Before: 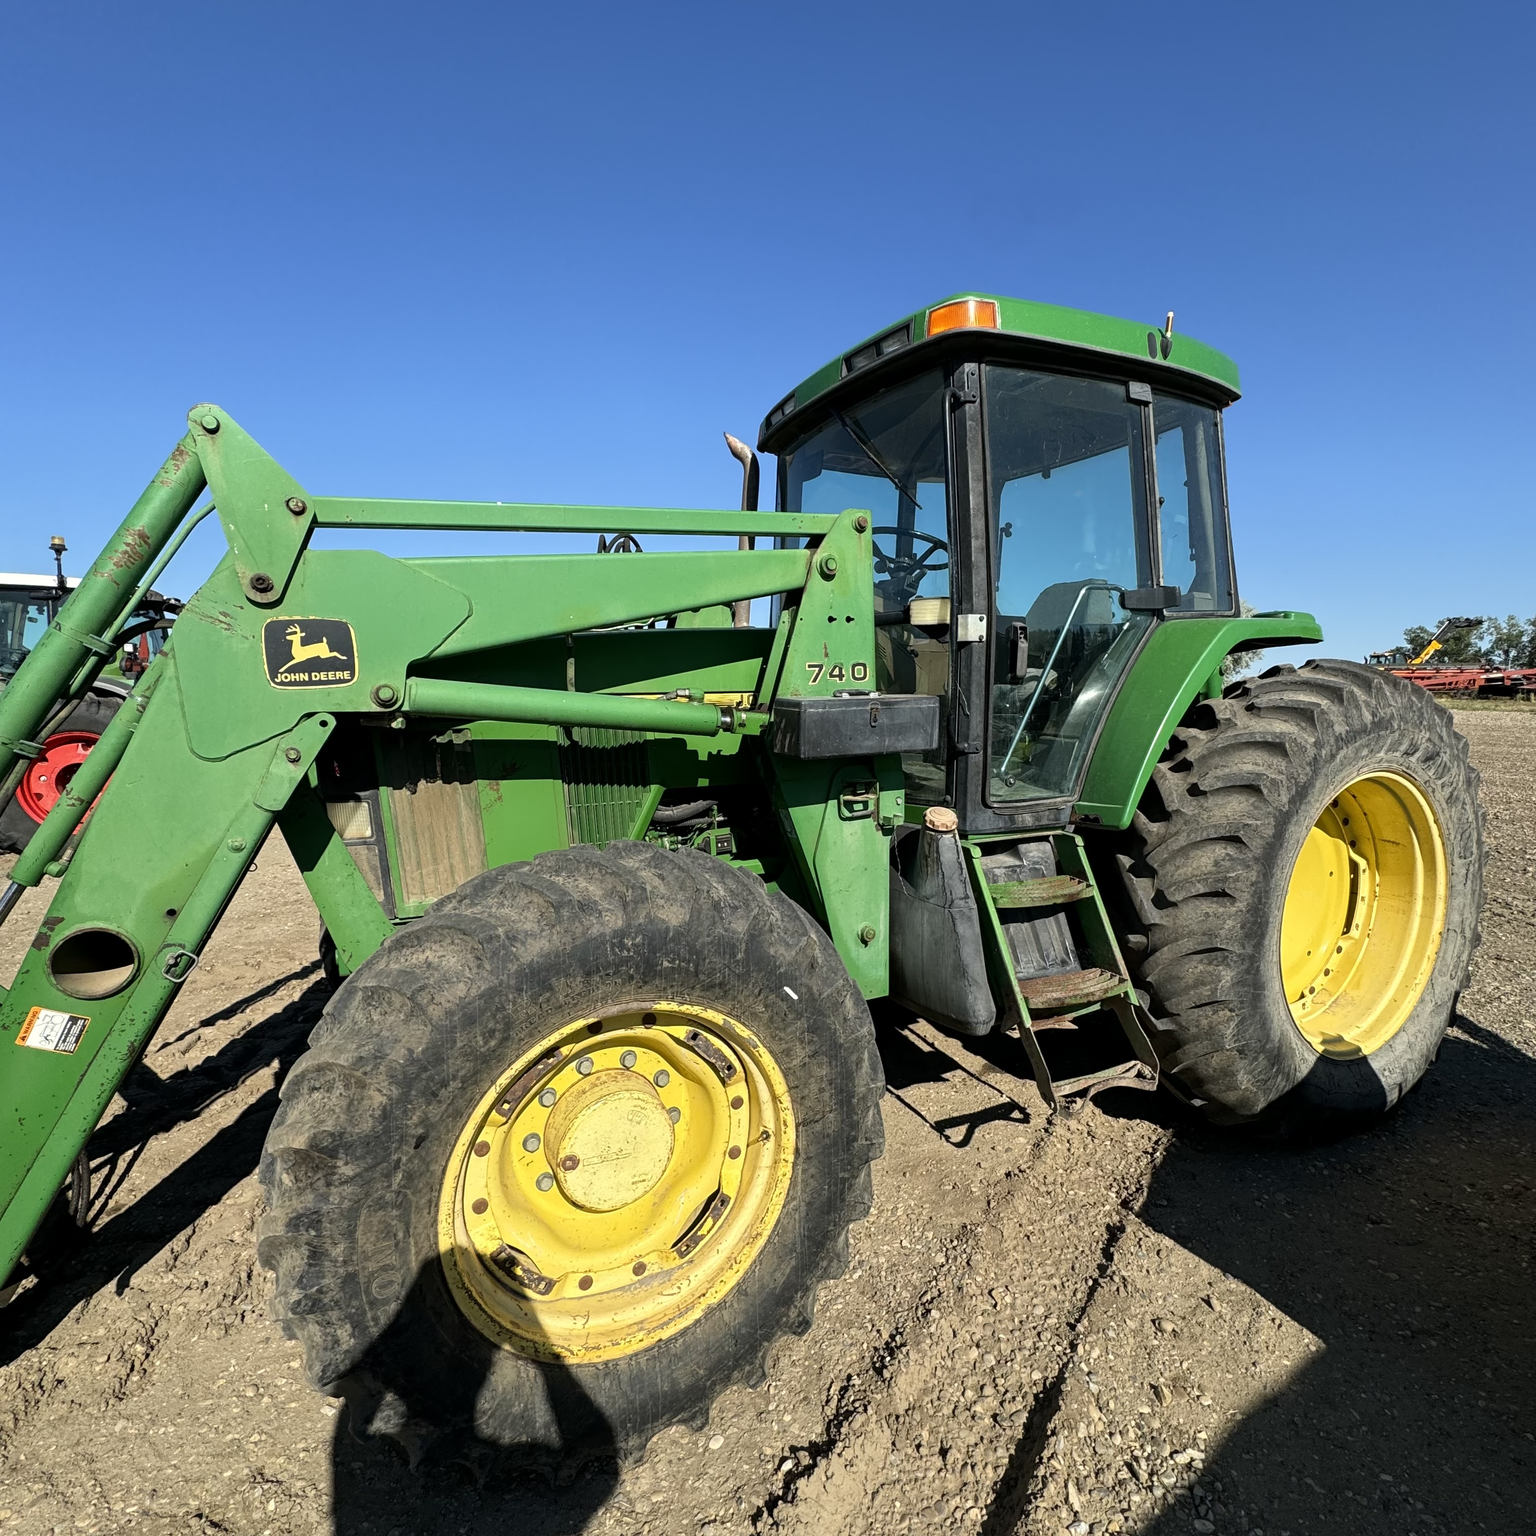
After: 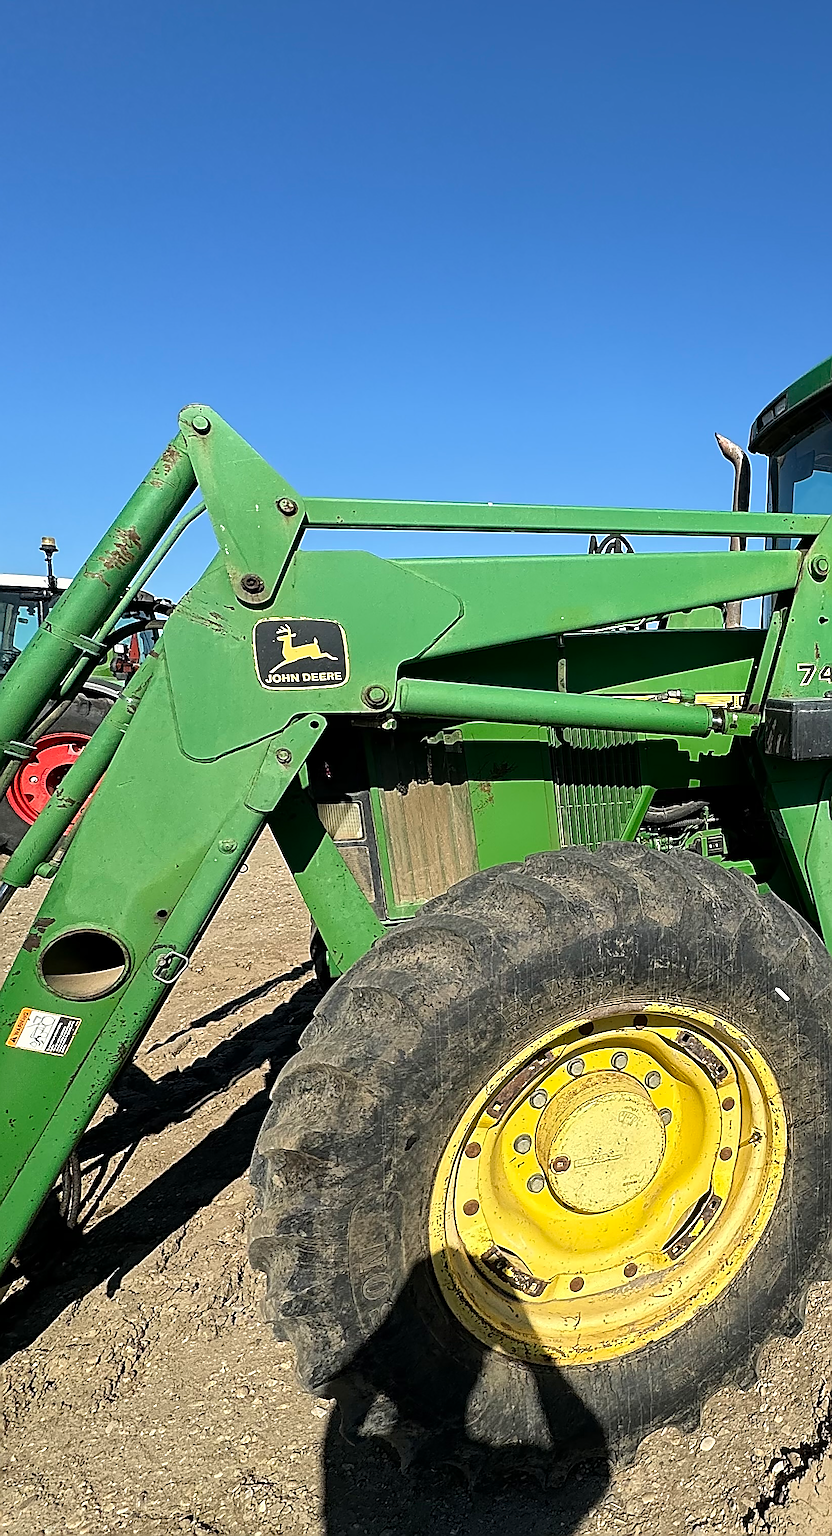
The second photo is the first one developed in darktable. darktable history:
sharpen: amount 1.985
crop: left 0.661%, right 45.184%, bottom 0.088%
